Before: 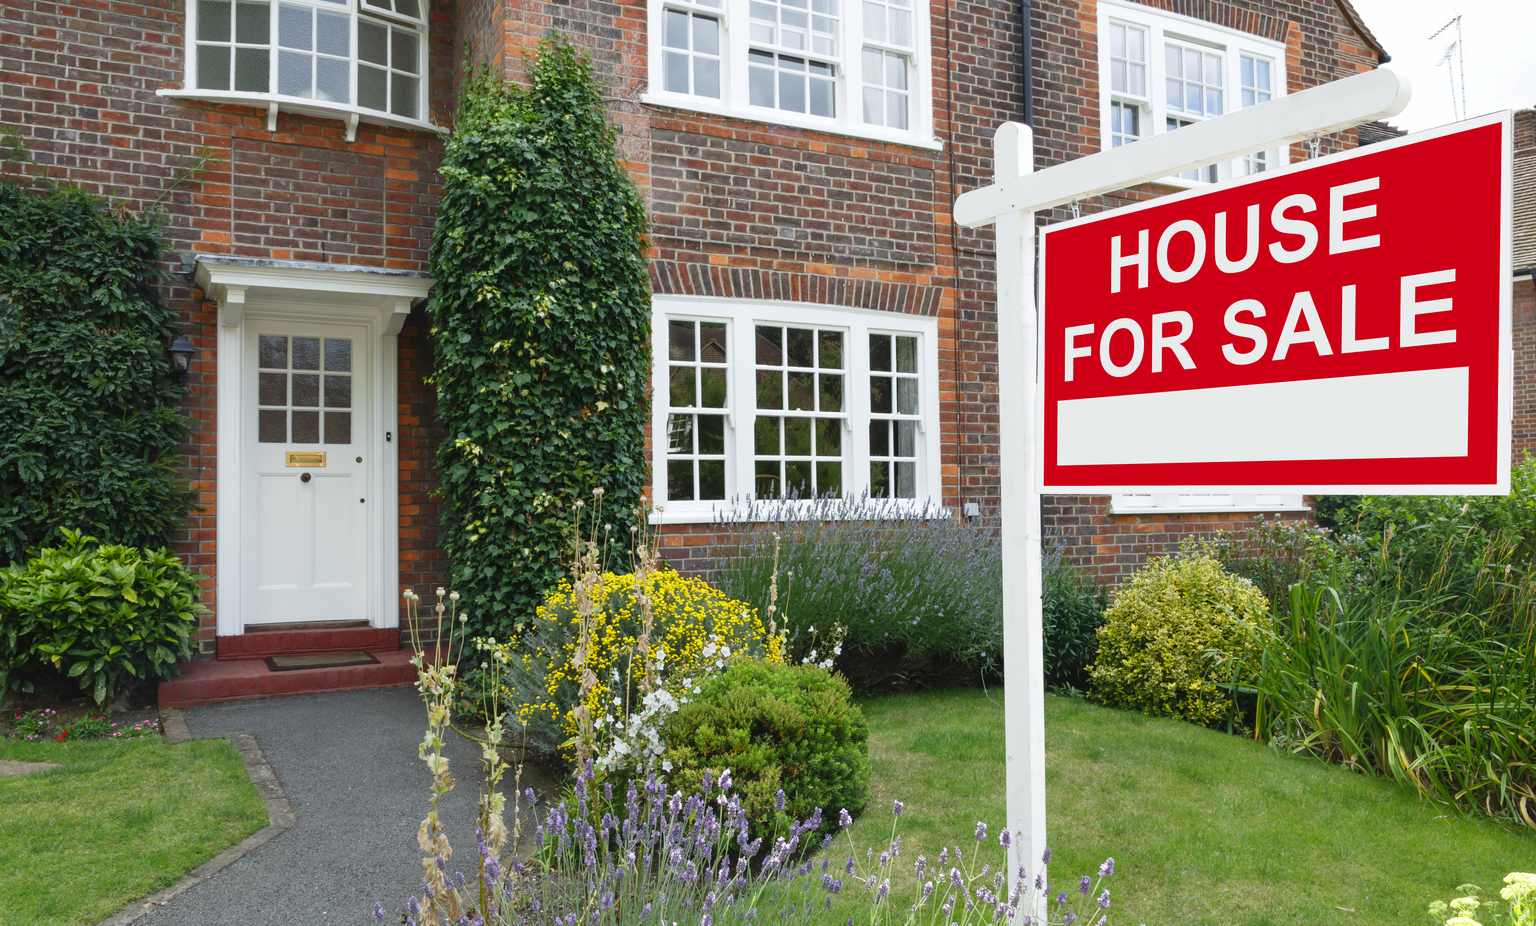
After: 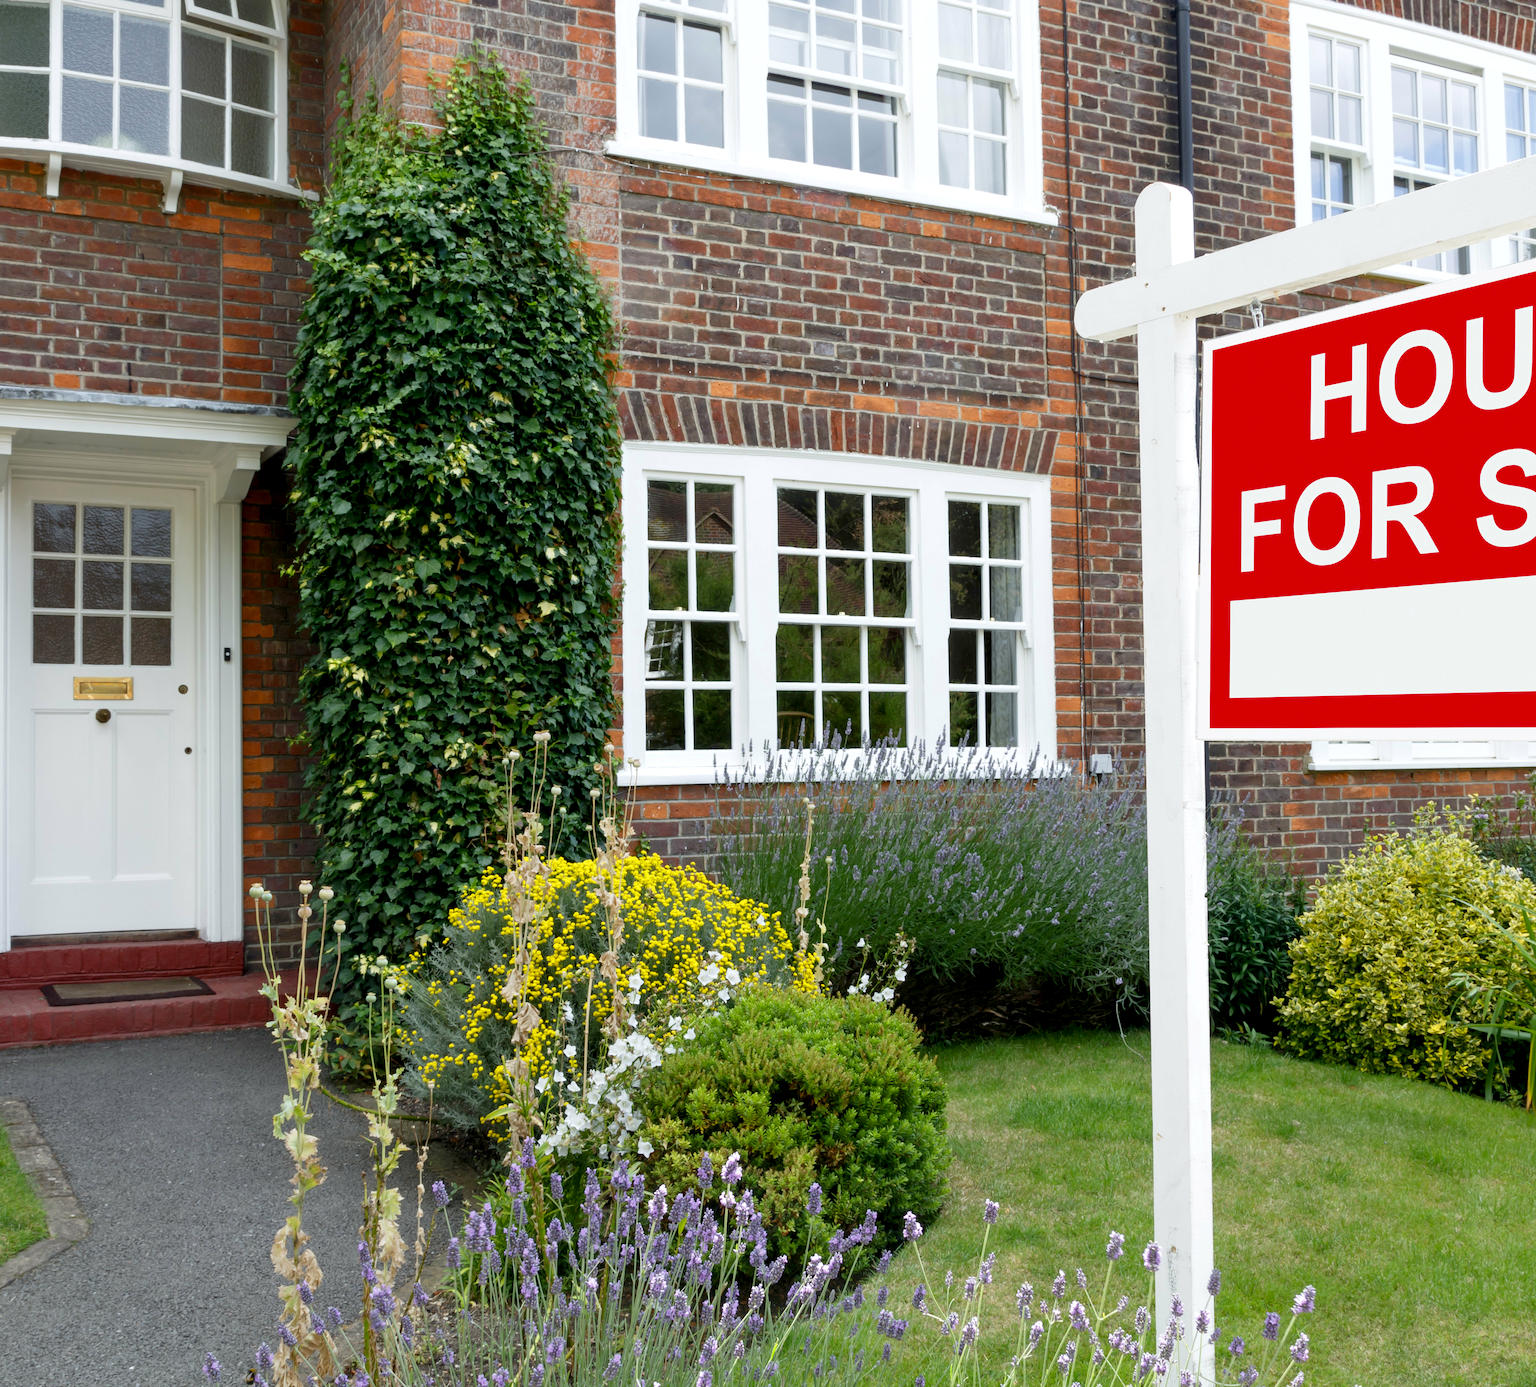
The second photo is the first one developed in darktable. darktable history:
crop and rotate: left 15.446%, right 17.836%
exposure: black level correction 0.009, exposure 0.119 EV, compensate highlight preservation false
